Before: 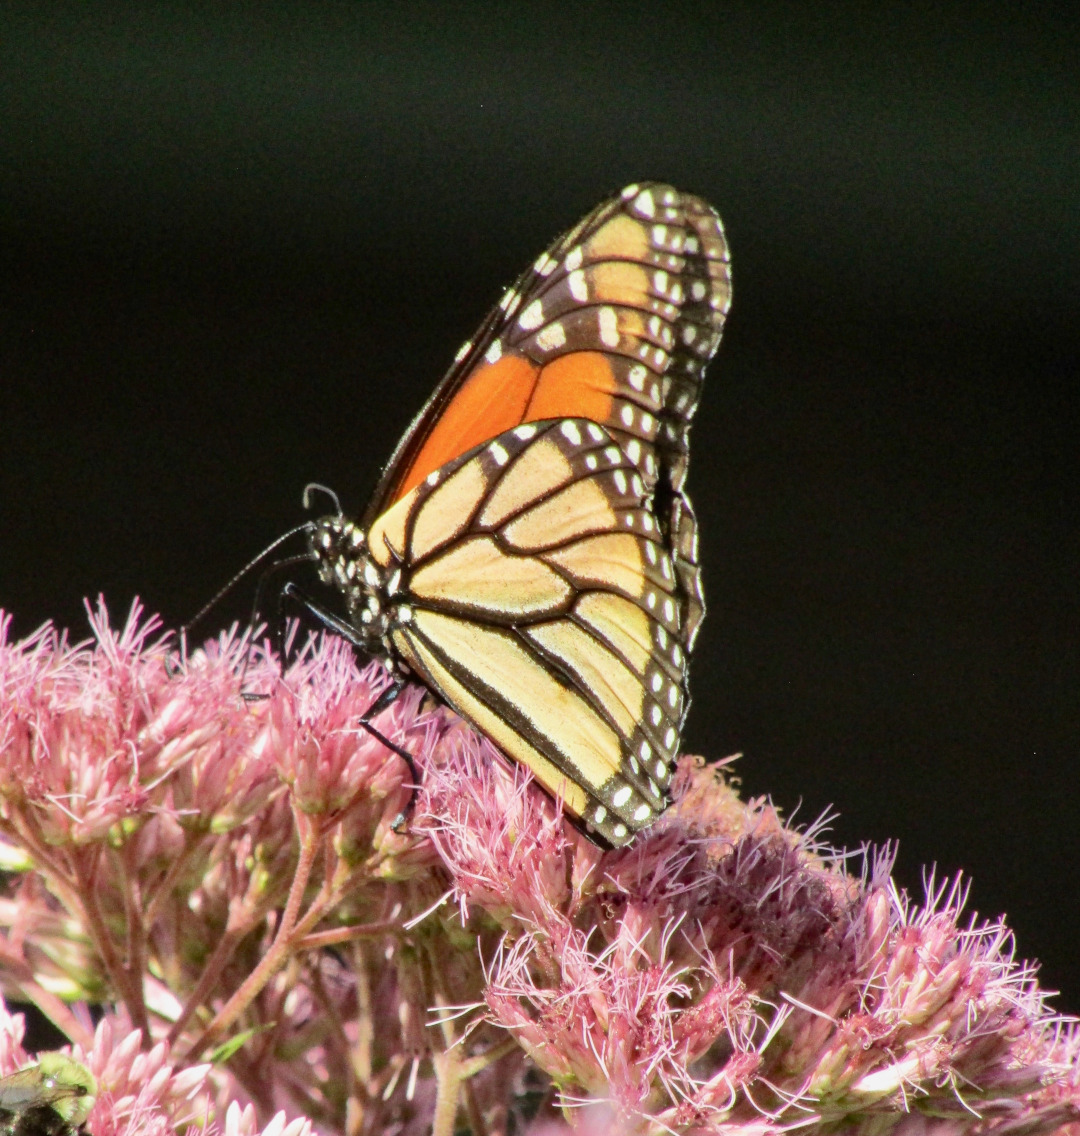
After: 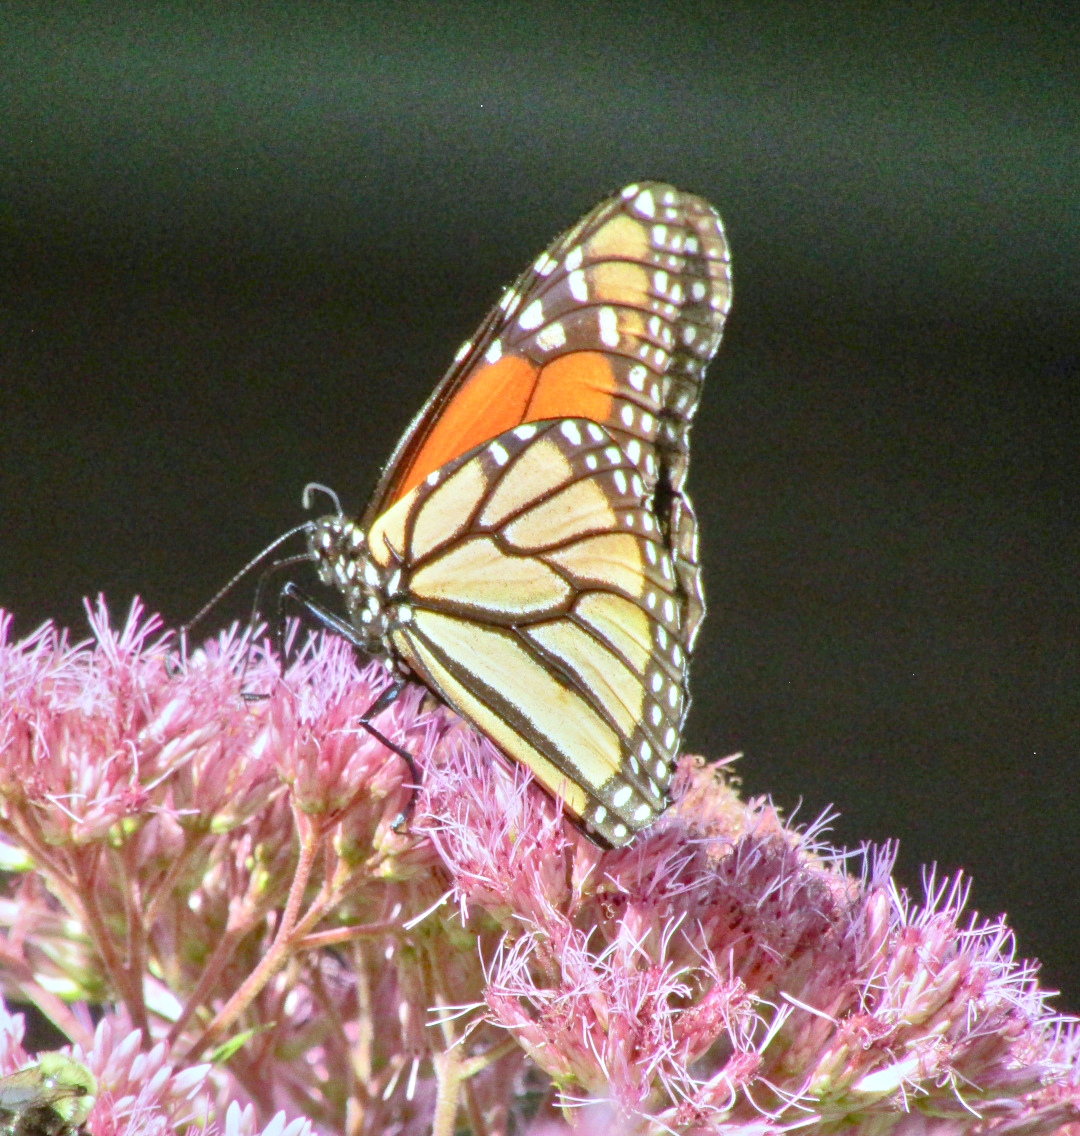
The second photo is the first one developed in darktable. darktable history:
white balance: red 0.926, green 1.003, blue 1.133
tone equalizer: -8 EV 2 EV, -7 EV 2 EV, -6 EV 2 EV, -5 EV 2 EV, -4 EV 2 EV, -3 EV 1.5 EV, -2 EV 1 EV, -1 EV 0.5 EV
